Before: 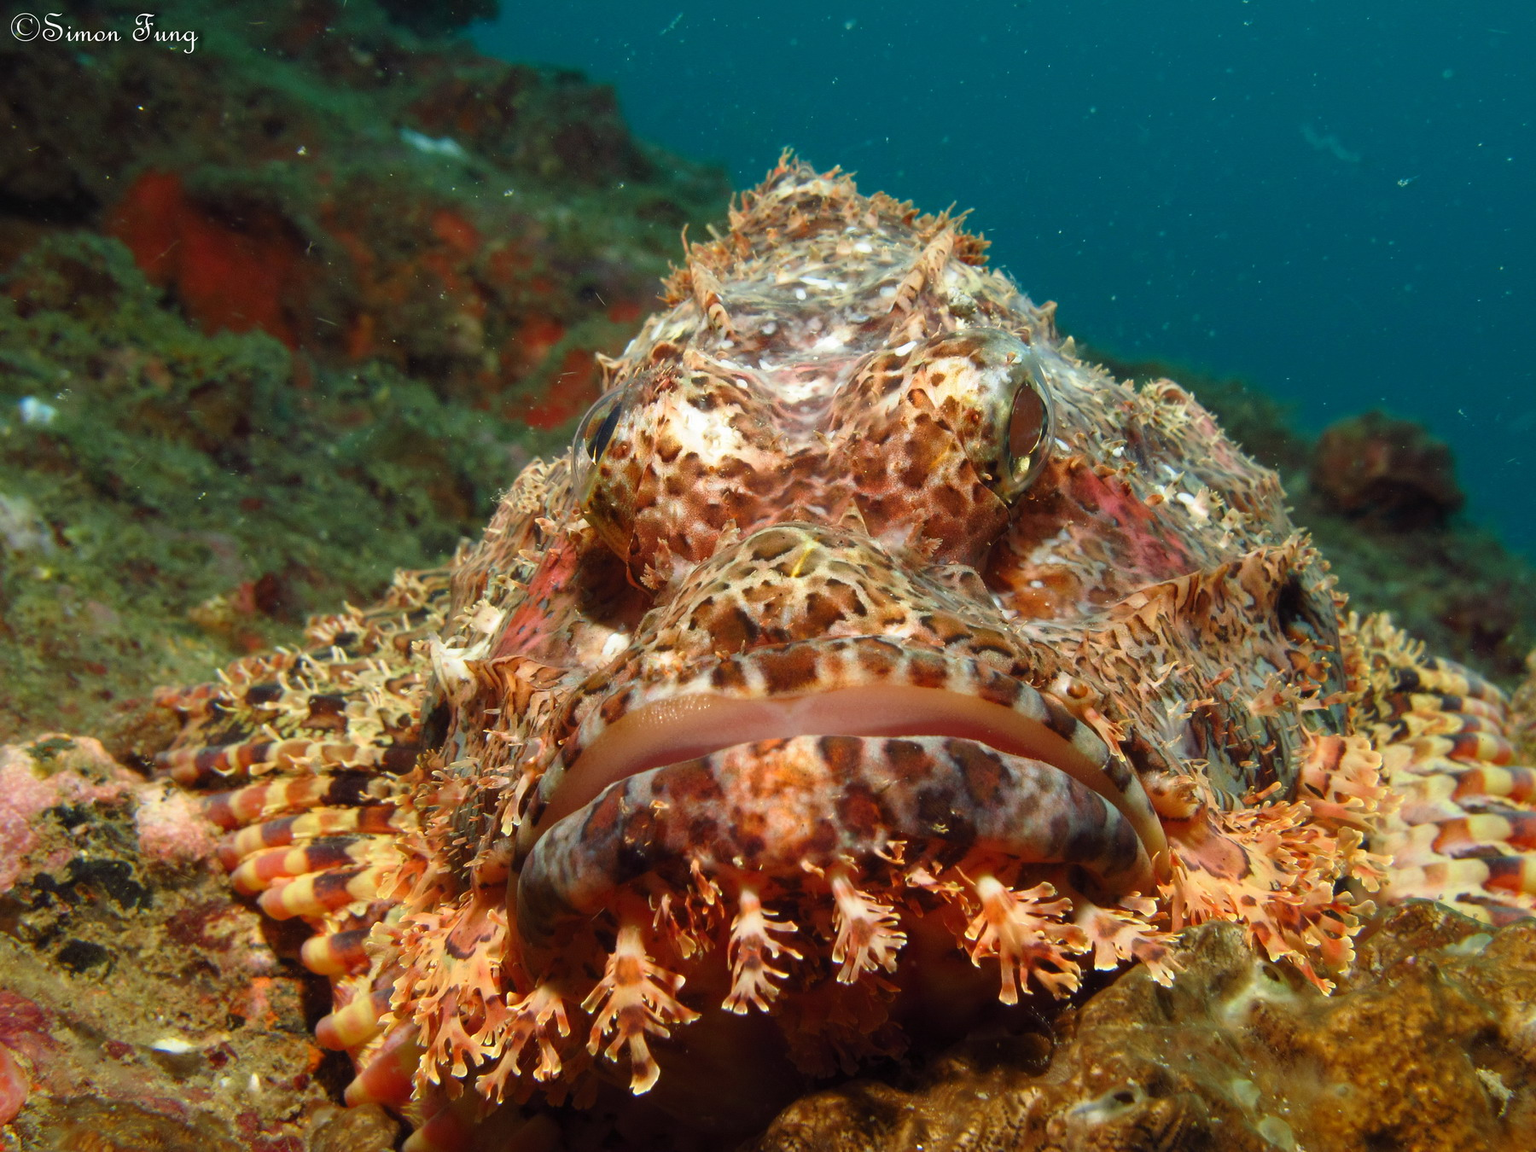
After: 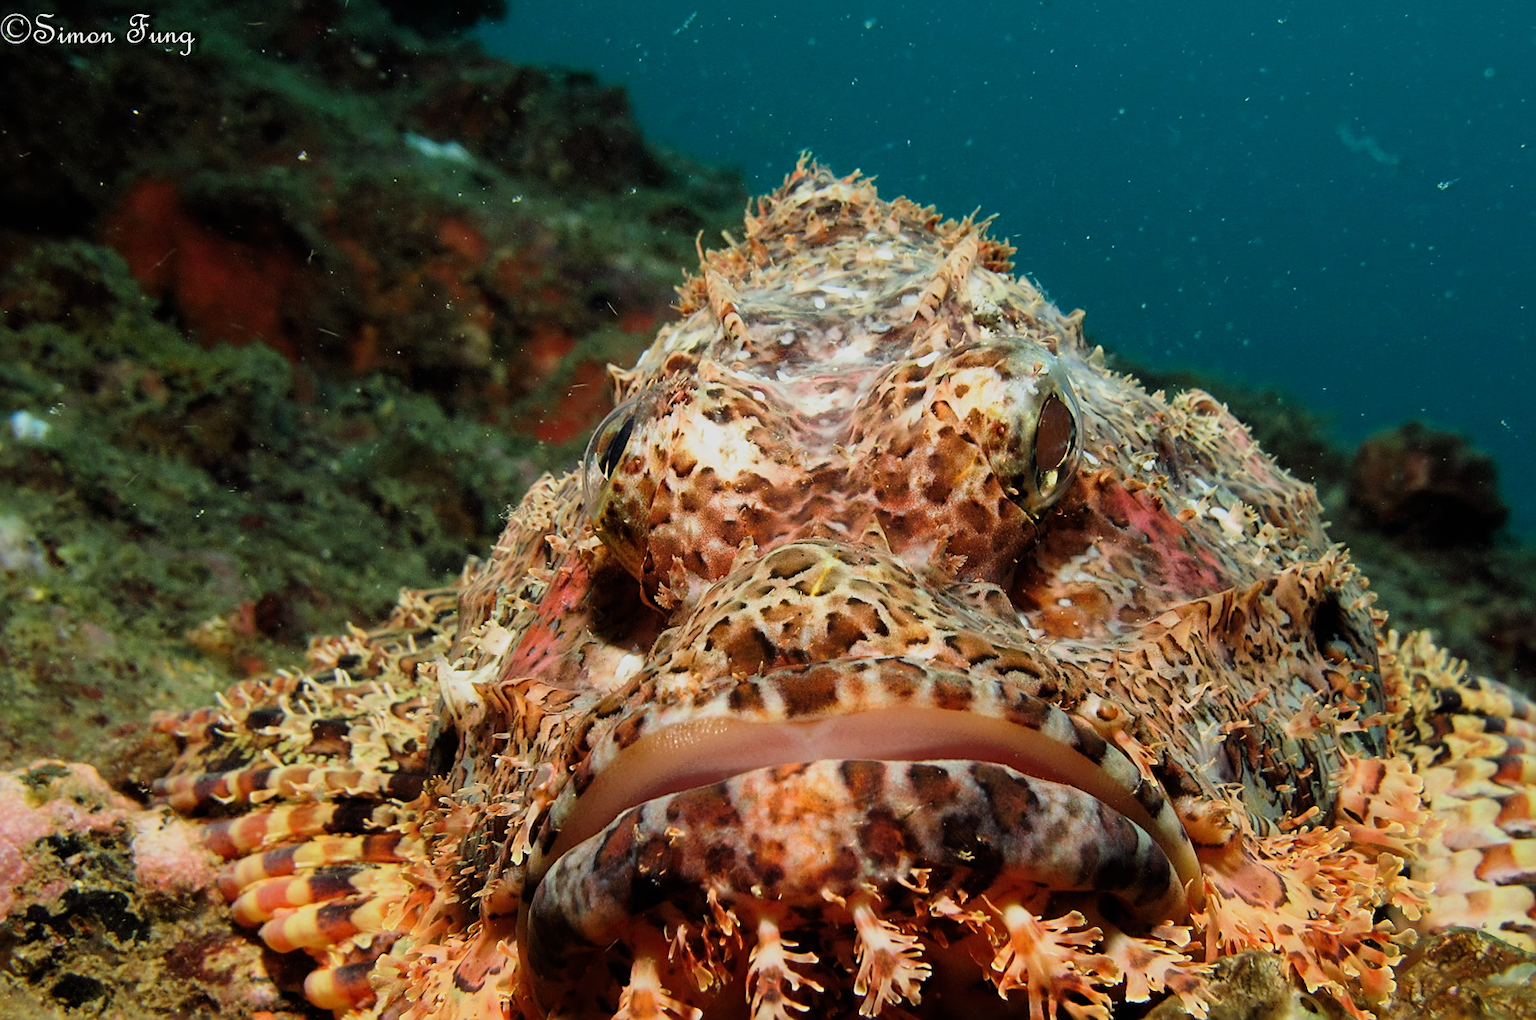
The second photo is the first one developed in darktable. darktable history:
sharpen: on, module defaults
crop and rotate: angle 0.162°, left 0.411%, right 2.647%, bottom 14.108%
filmic rgb: black relative exposure -7.65 EV, white relative exposure 4.56 EV, hardness 3.61, contrast 1.257
exposure: compensate highlight preservation false
